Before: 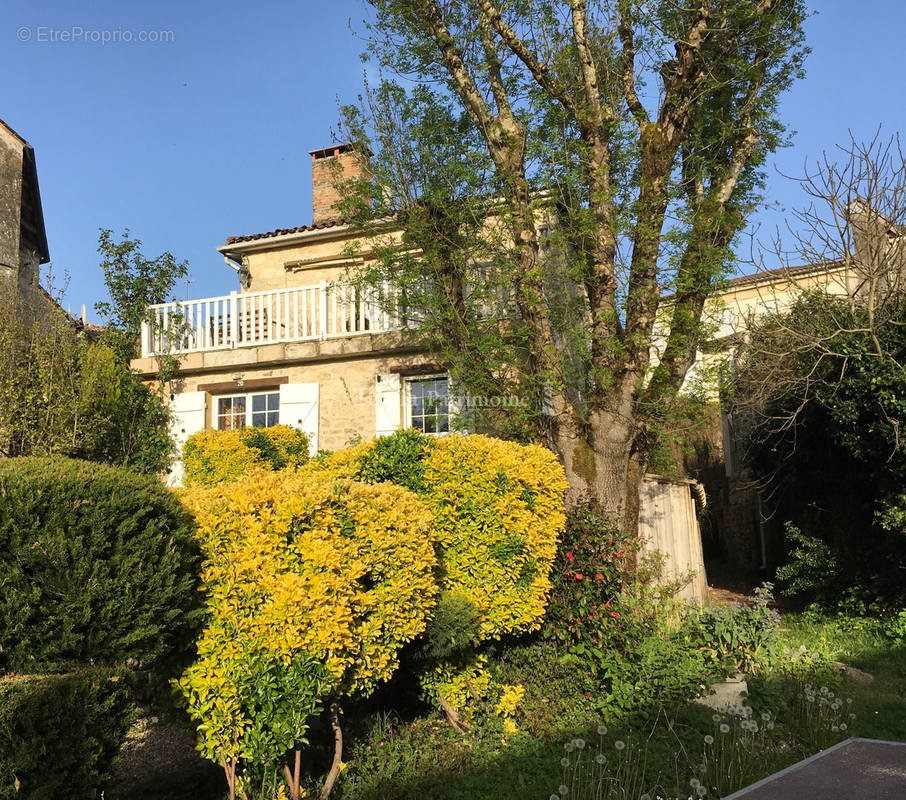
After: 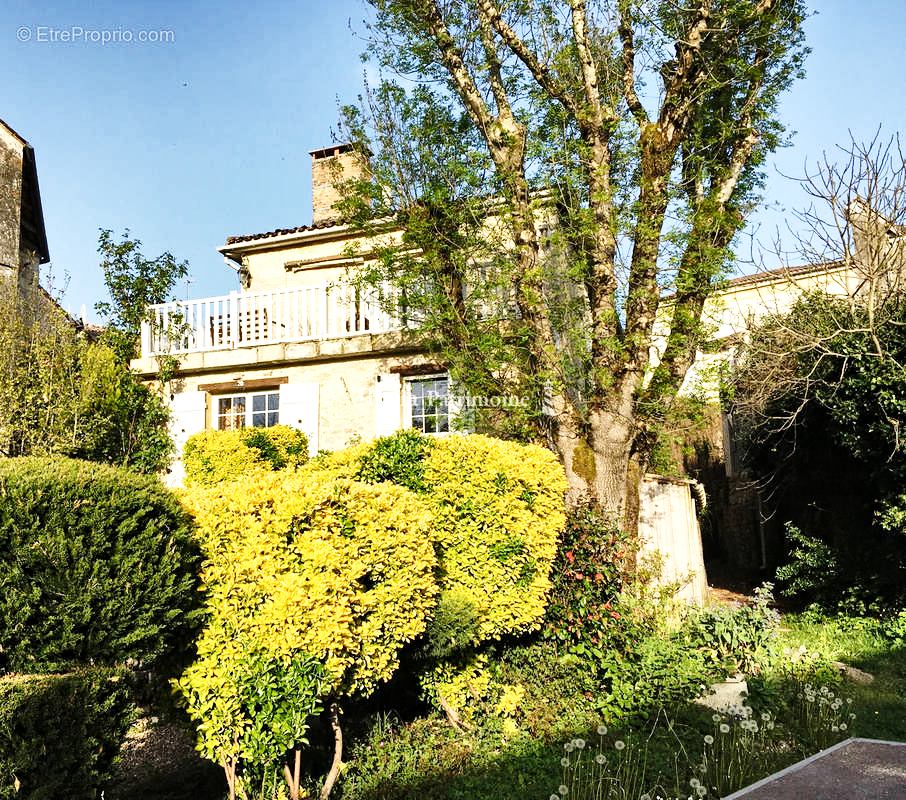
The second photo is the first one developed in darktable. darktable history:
base curve: curves: ch0 [(0, 0) (0.028, 0.03) (0.121, 0.232) (0.46, 0.748) (0.859, 0.968) (1, 1)], preserve colors none
contrast equalizer: octaves 7, y [[0.5, 0.501, 0.532, 0.538, 0.54, 0.541], [0.5 ×6], [0.5 ×6], [0 ×6], [0 ×6]]
shadows and highlights: radius 118.91, shadows 41.61, highlights -61.56, soften with gaussian
tone equalizer: -8 EV -0.456 EV, -7 EV -0.423 EV, -6 EV -0.335 EV, -5 EV -0.21 EV, -3 EV 0.189 EV, -2 EV 0.31 EV, -1 EV 0.365 EV, +0 EV 0.428 EV
